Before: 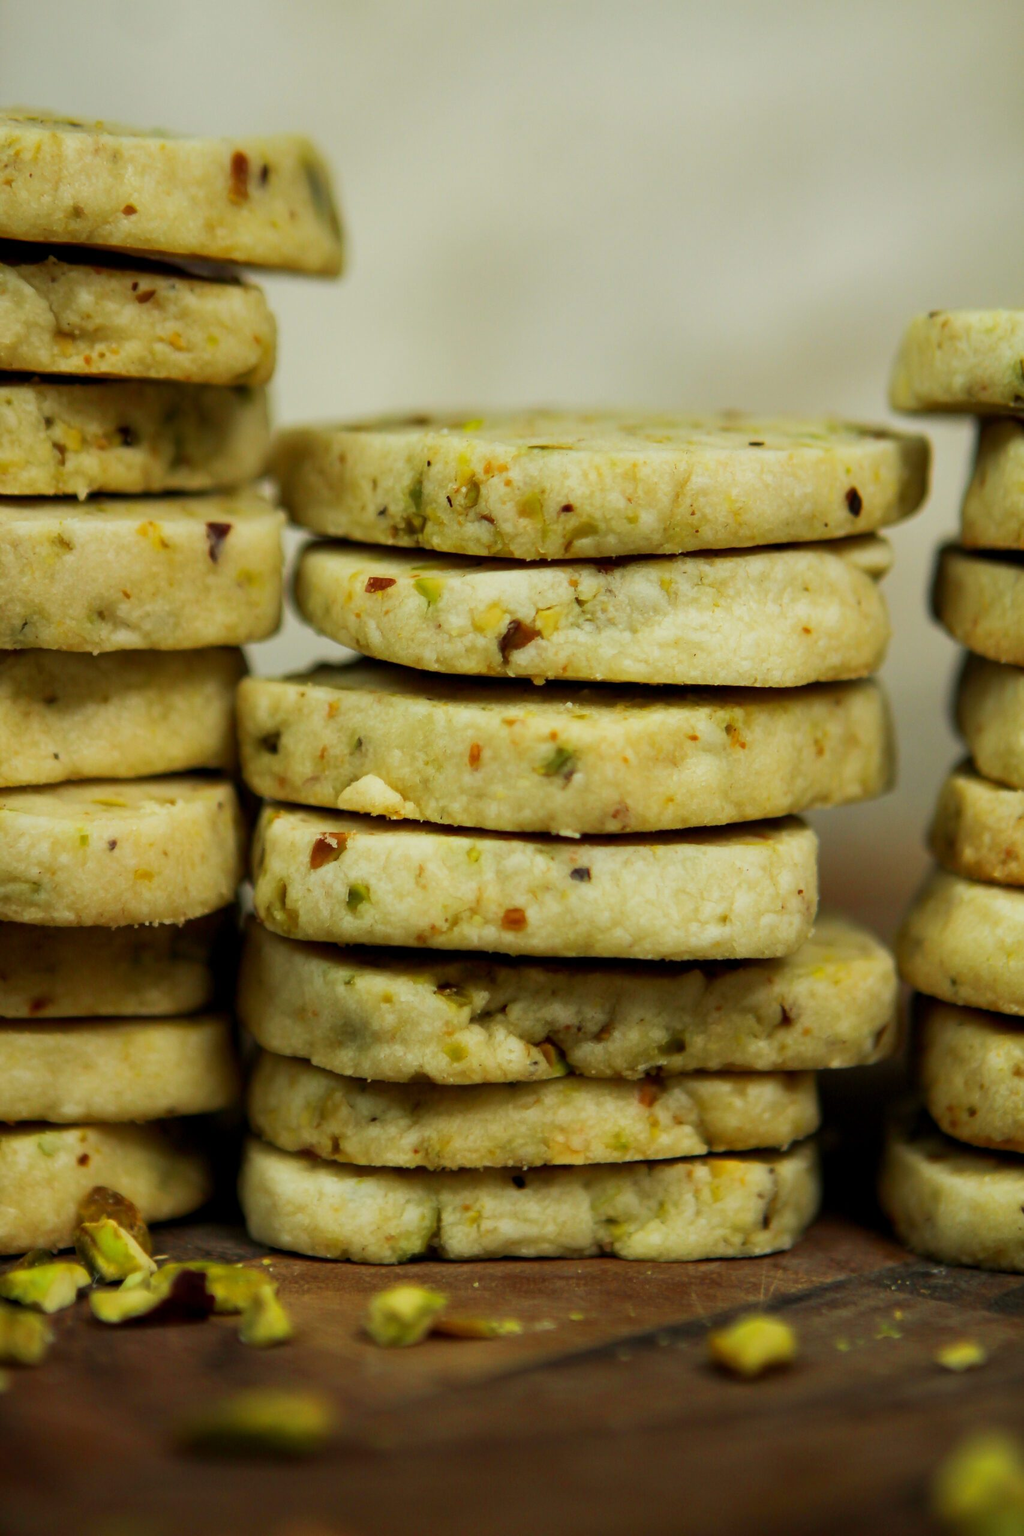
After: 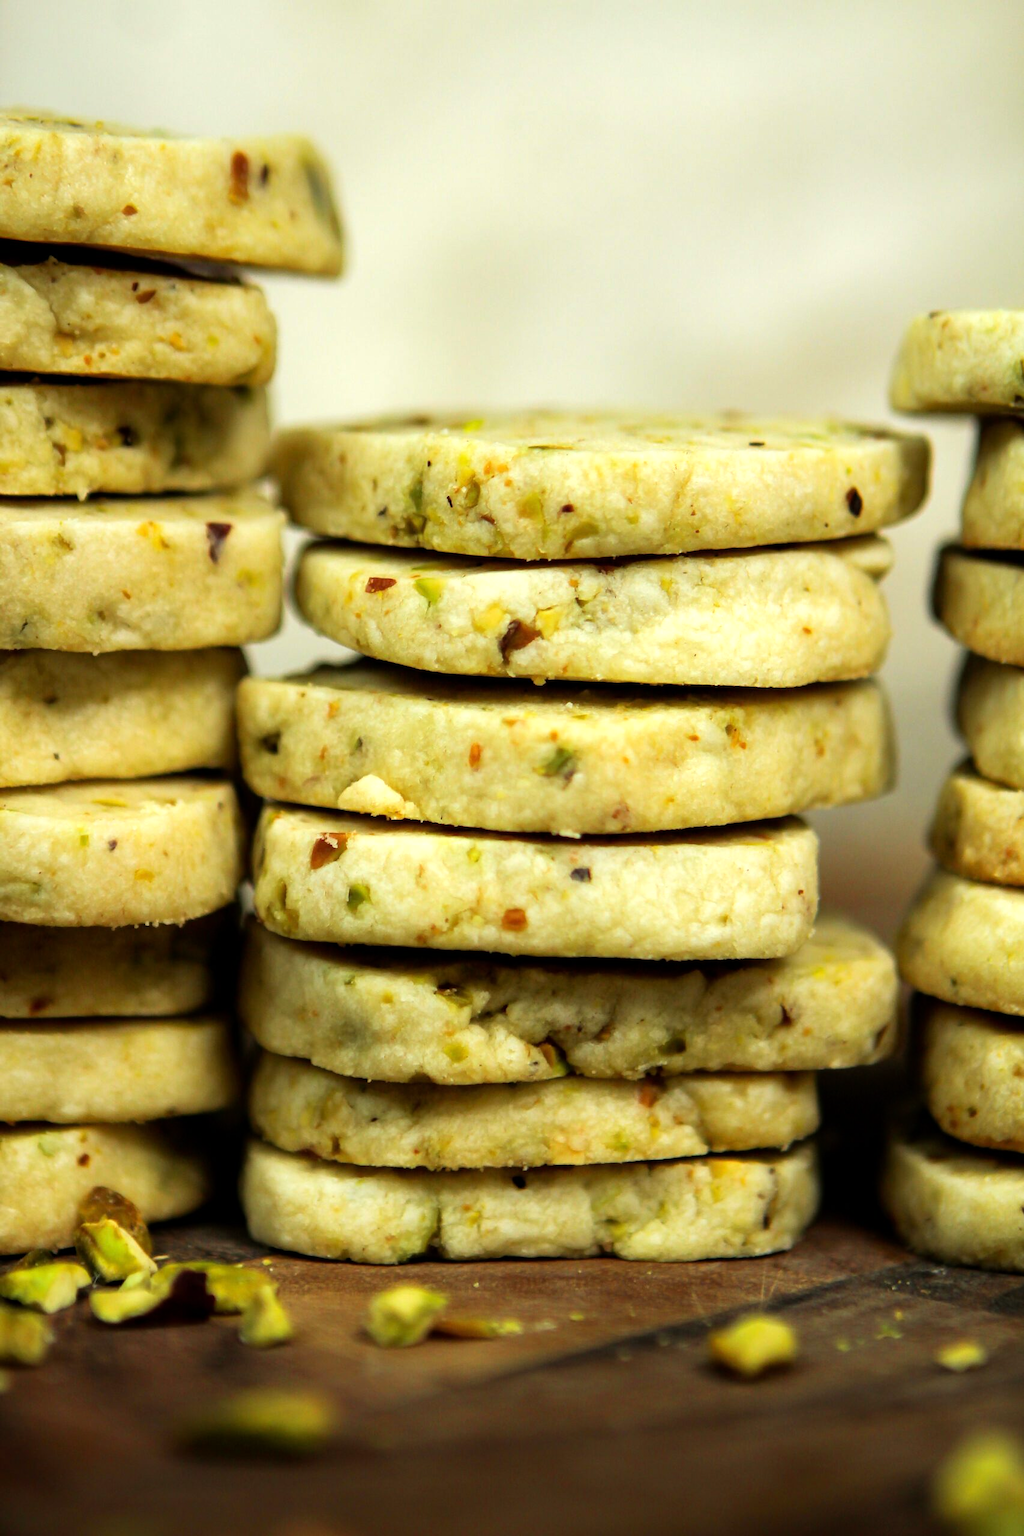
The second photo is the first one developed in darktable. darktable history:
tone equalizer: -8 EV -0.731 EV, -7 EV -0.723 EV, -6 EV -0.638 EV, -5 EV -0.378 EV, -3 EV 0.399 EV, -2 EV 0.6 EV, -1 EV 0.679 EV, +0 EV 0.738 EV
